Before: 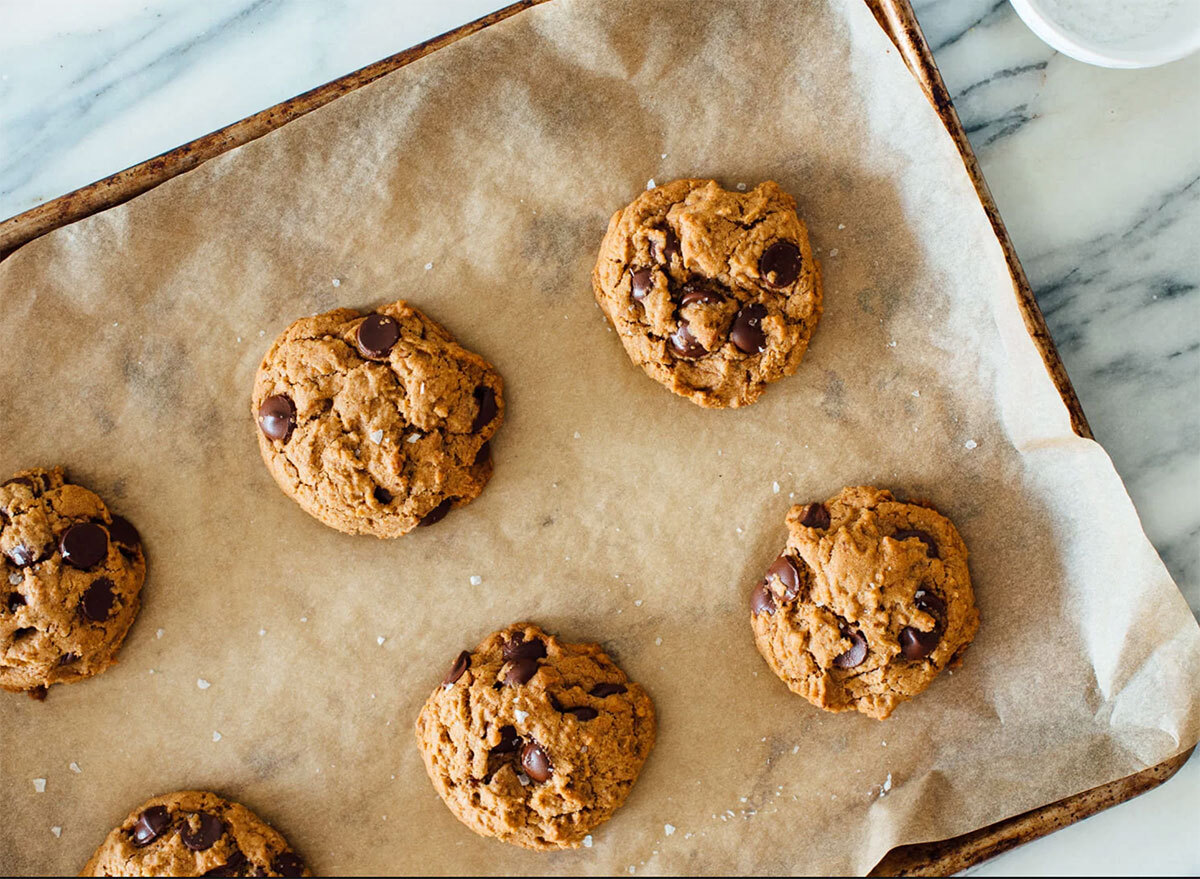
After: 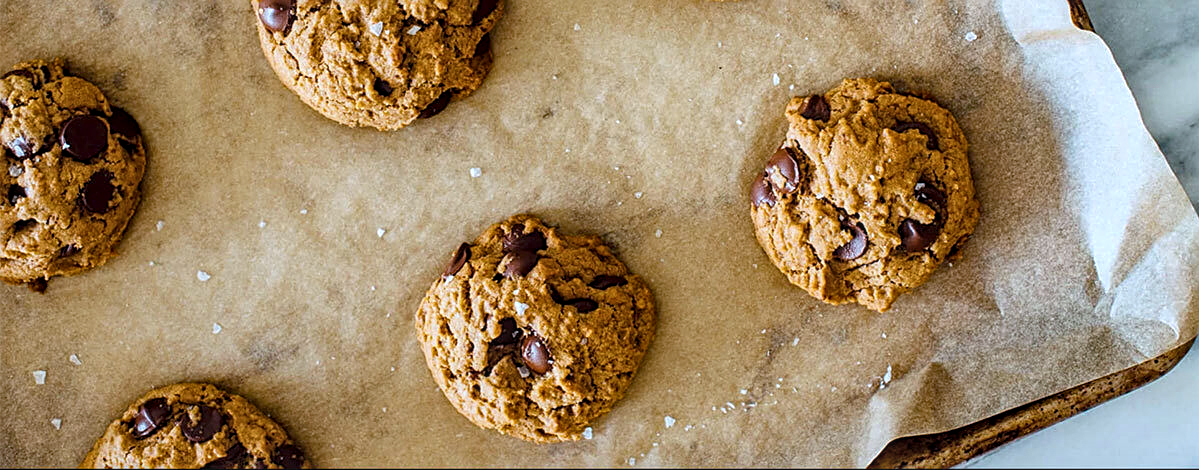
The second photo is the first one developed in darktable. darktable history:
local contrast: on, module defaults
sharpen: on, module defaults
exposure: exposure -0.055 EV, compensate highlight preservation false
color balance rgb: perceptual saturation grading › global saturation 31.067%, global vibrance 20%
color calibration: illuminant as shot in camera, x 0.369, y 0.376, temperature 4327.64 K
contrast brightness saturation: contrast 0.061, brightness -0.007, saturation -0.224
crop and rotate: top 46.451%, right 0.035%
haze removal: compatibility mode true, adaptive false
